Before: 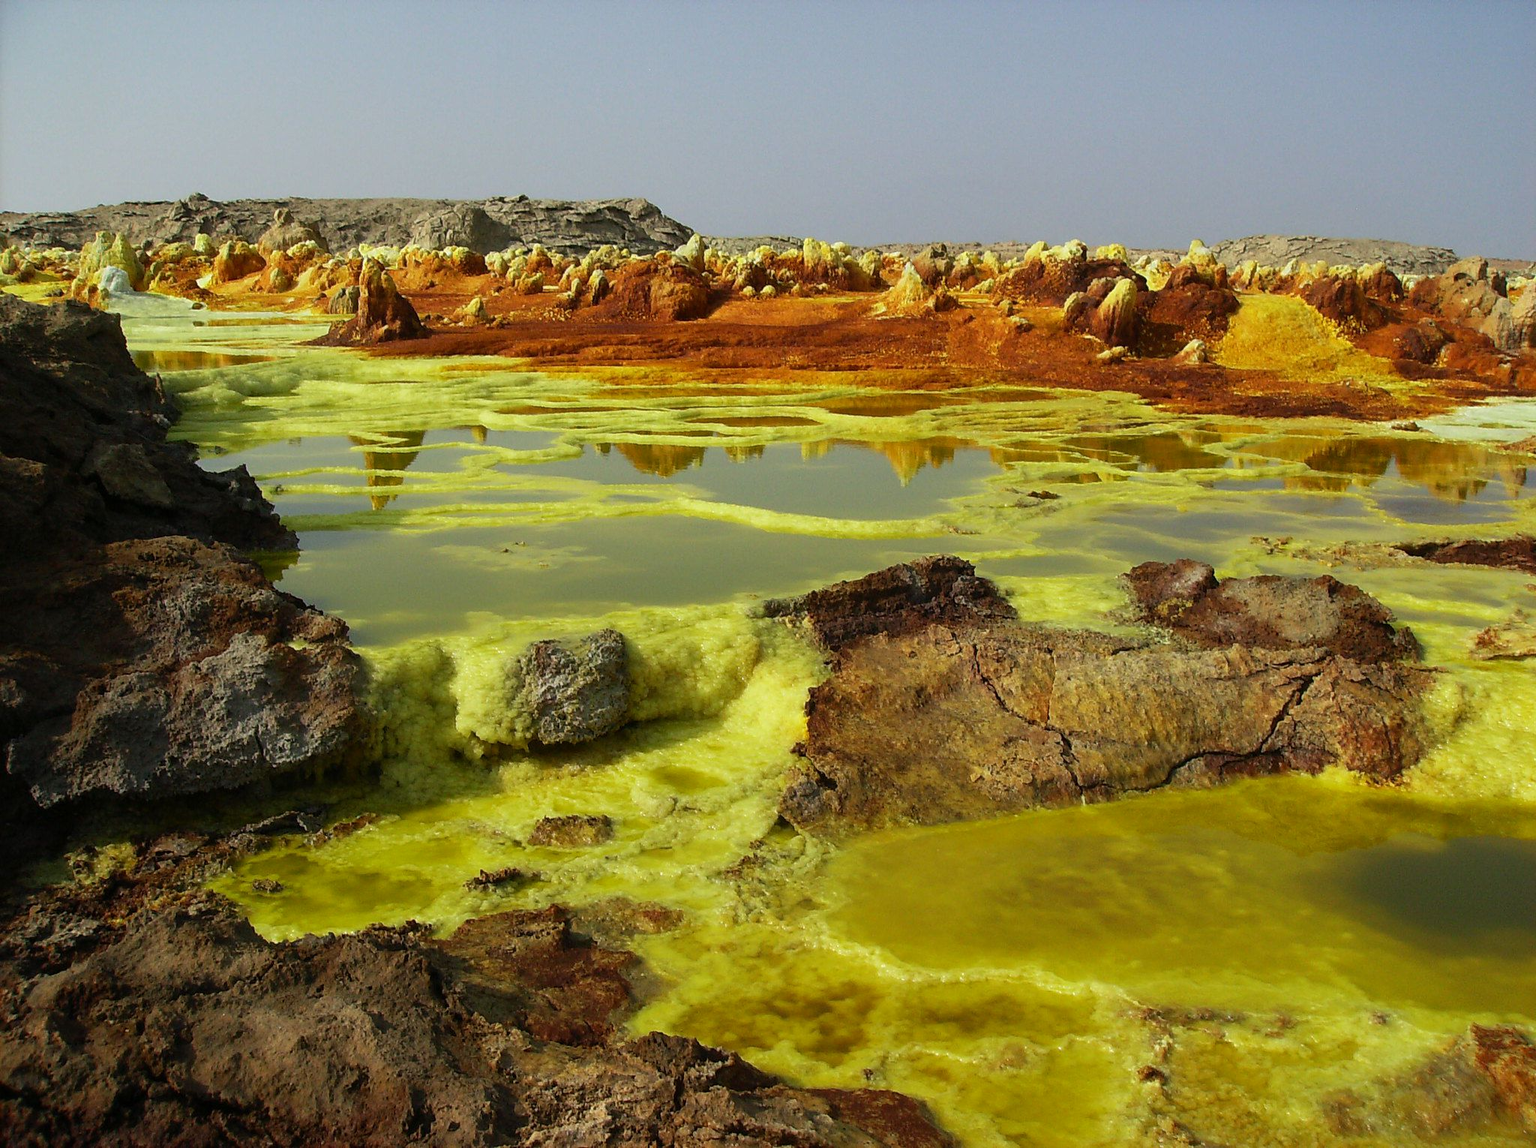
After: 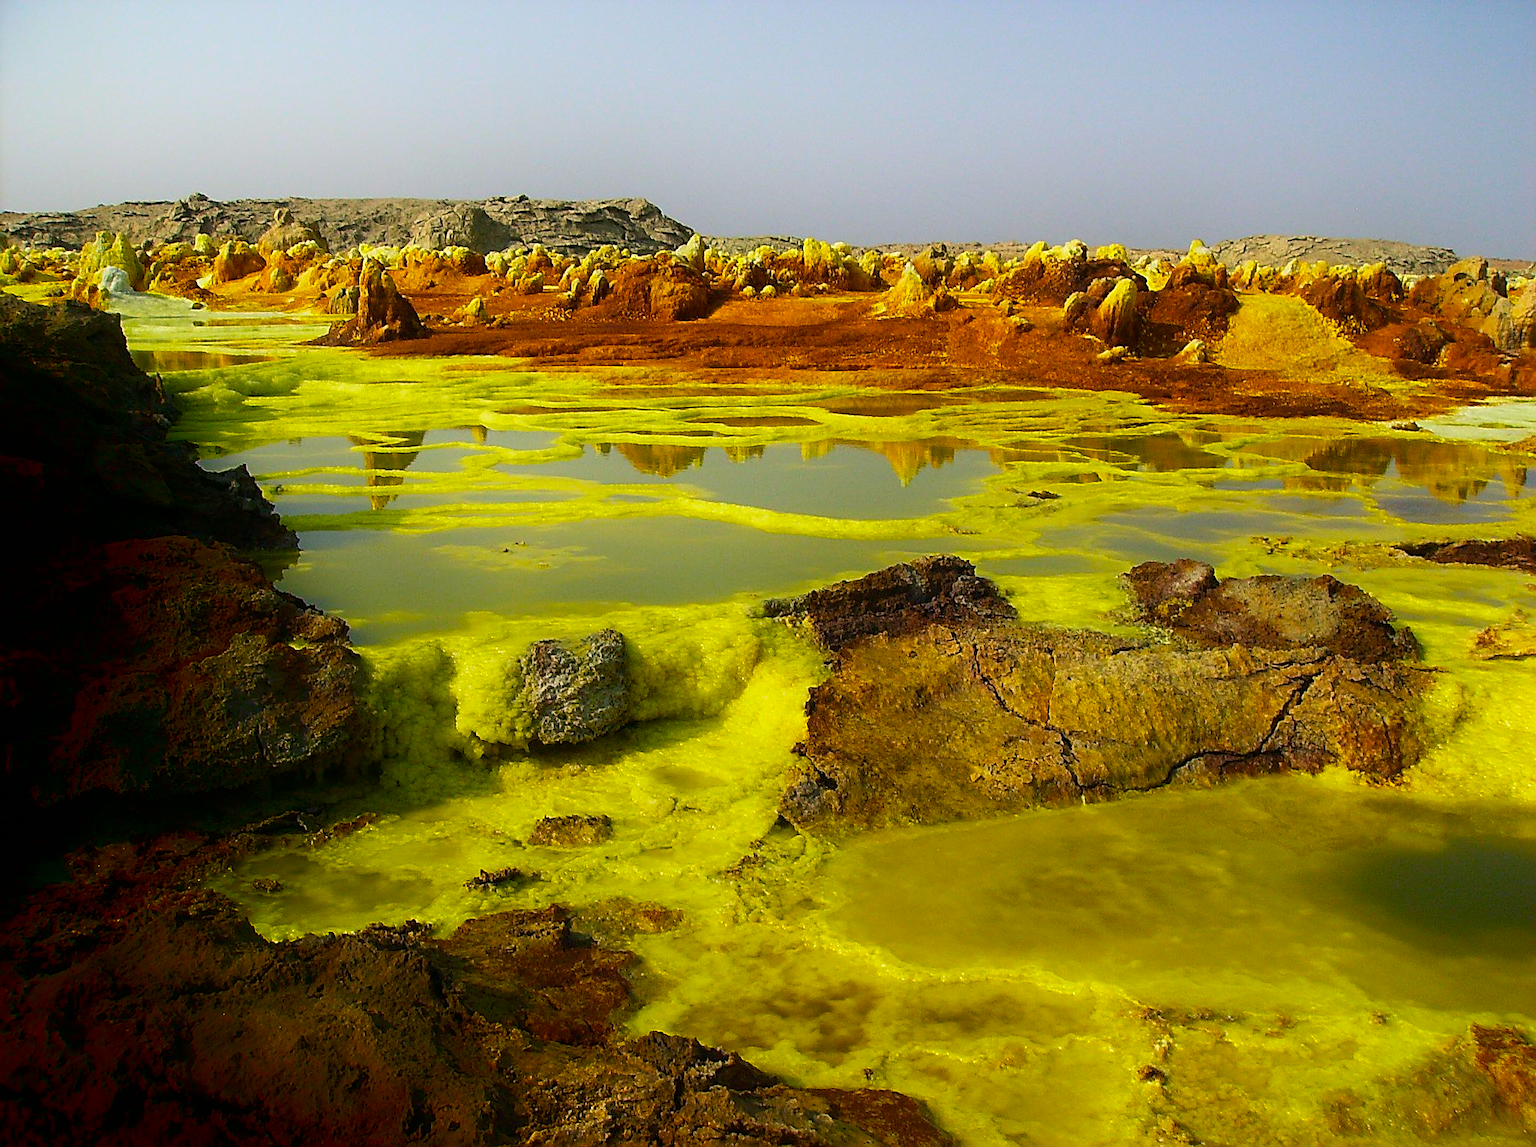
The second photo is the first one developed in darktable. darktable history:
shadows and highlights: shadows -89.3, highlights 90.84, soften with gaussian
sharpen: on, module defaults
color balance rgb: shadows lift › chroma 2.008%, shadows lift › hue 217.8°, power › hue 310.29°, highlights gain › chroma 1.732%, highlights gain › hue 56.22°, perceptual saturation grading › global saturation 3.166%, global vibrance 50.175%
